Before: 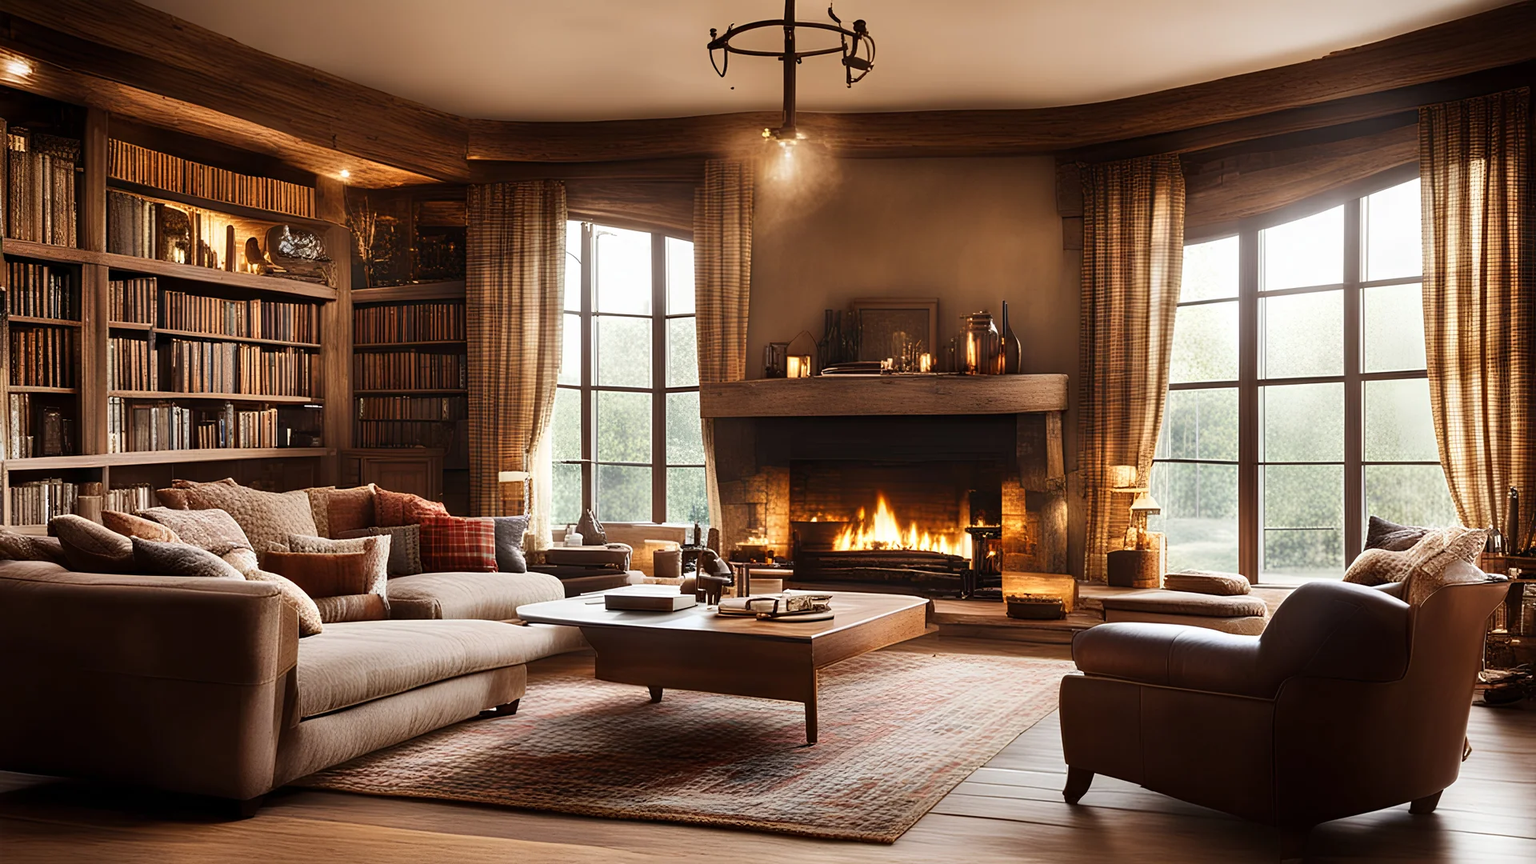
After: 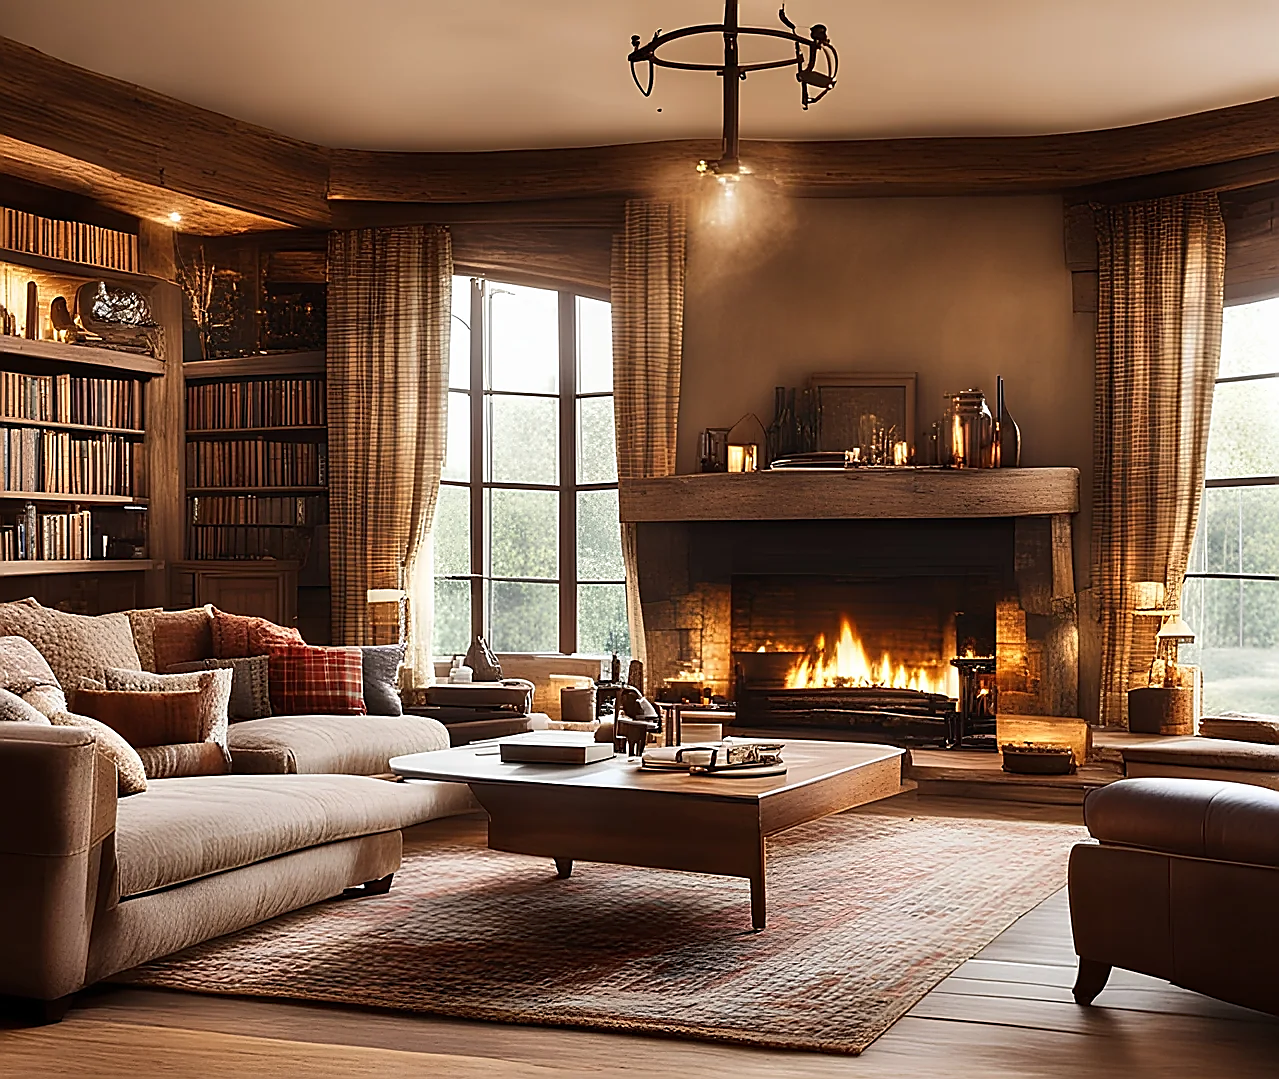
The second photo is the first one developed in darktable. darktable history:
crop and rotate: left 13.342%, right 19.991%
sharpen: radius 1.4, amount 1.25, threshold 0.7
